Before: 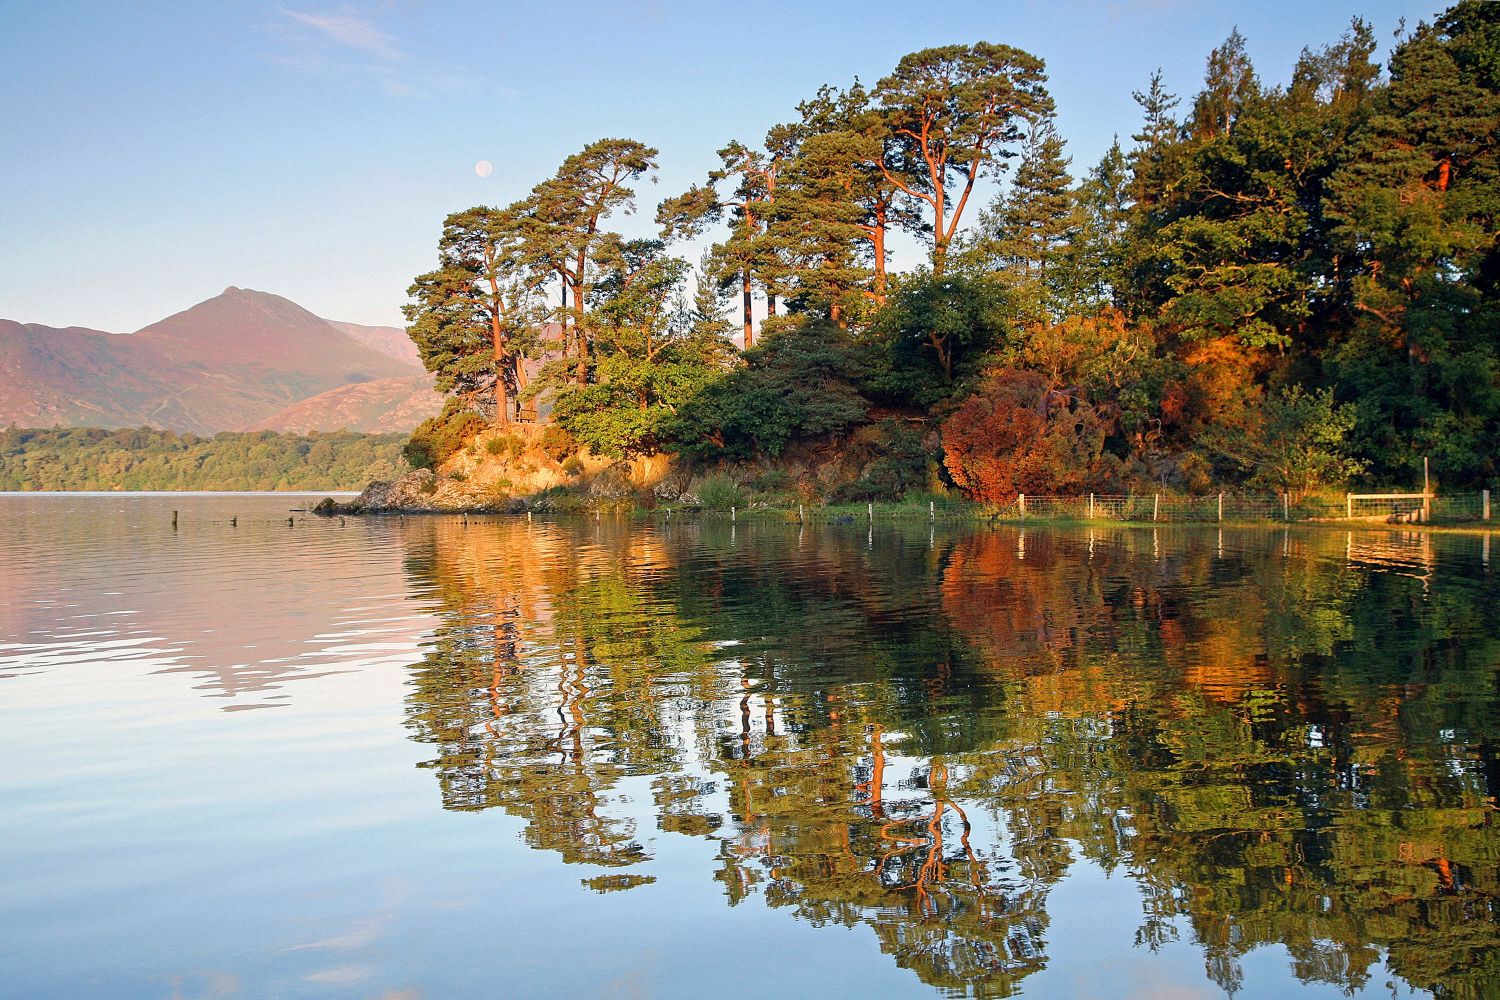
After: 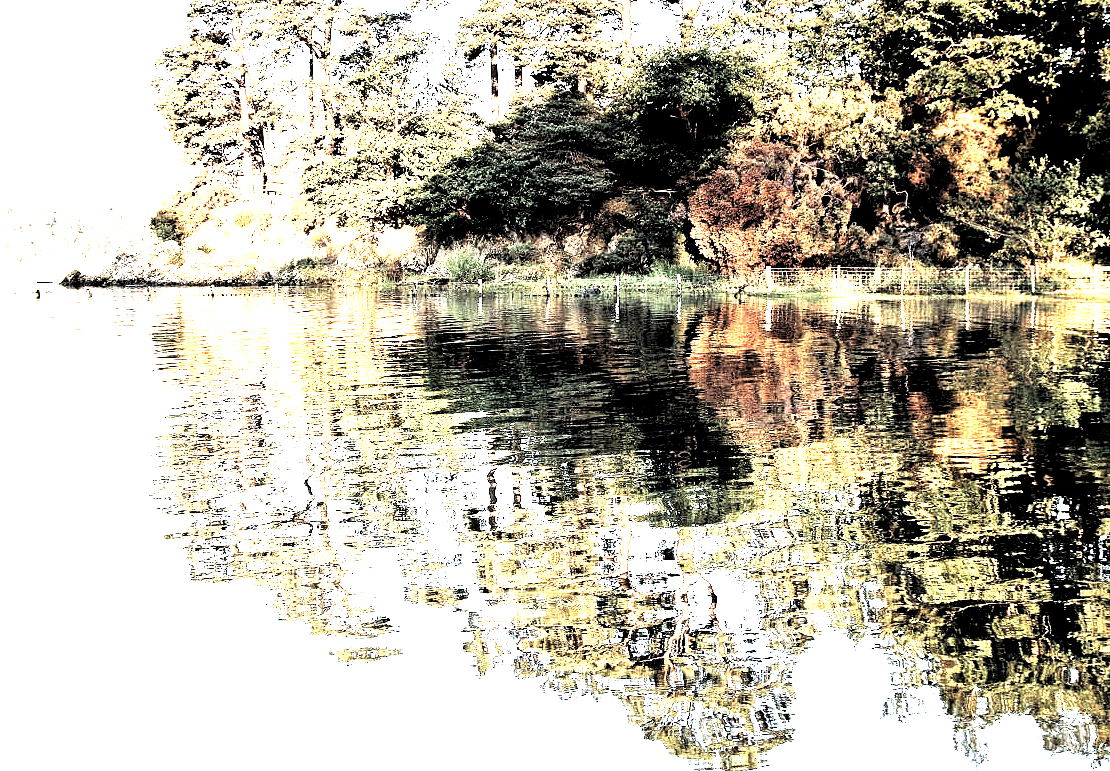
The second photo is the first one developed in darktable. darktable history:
crop: left 16.884%, top 22.862%, right 9.057%
levels: levels [0.514, 0.759, 1]
exposure: exposure 2.971 EV, compensate exposure bias true, compensate highlight preservation false
contrast brightness saturation: contrast 0.097, saturation -0.364
